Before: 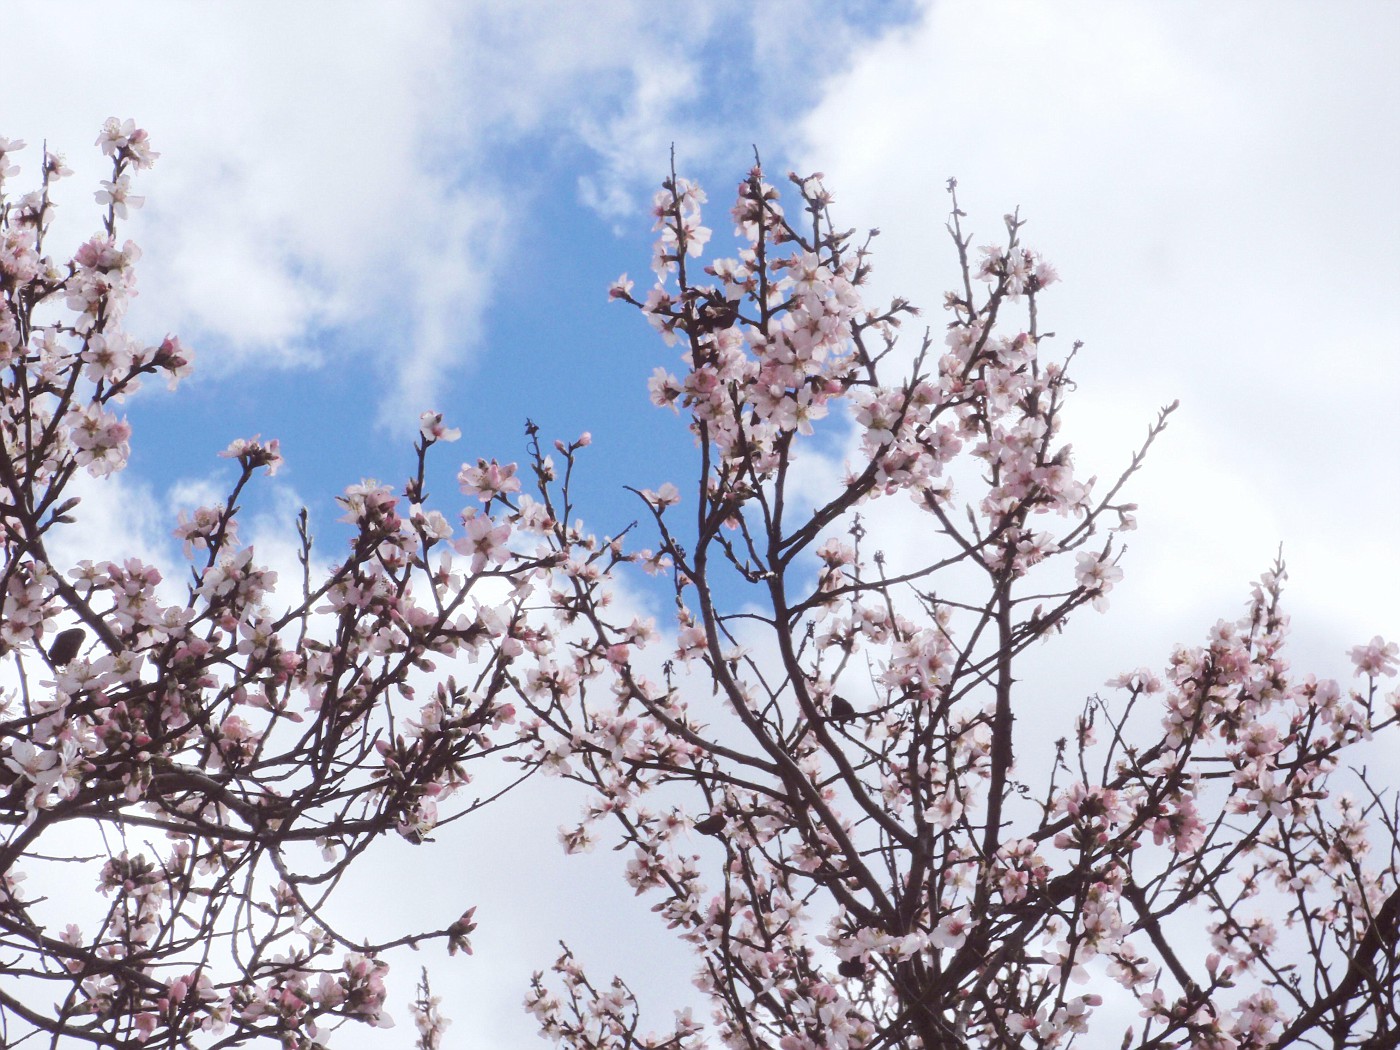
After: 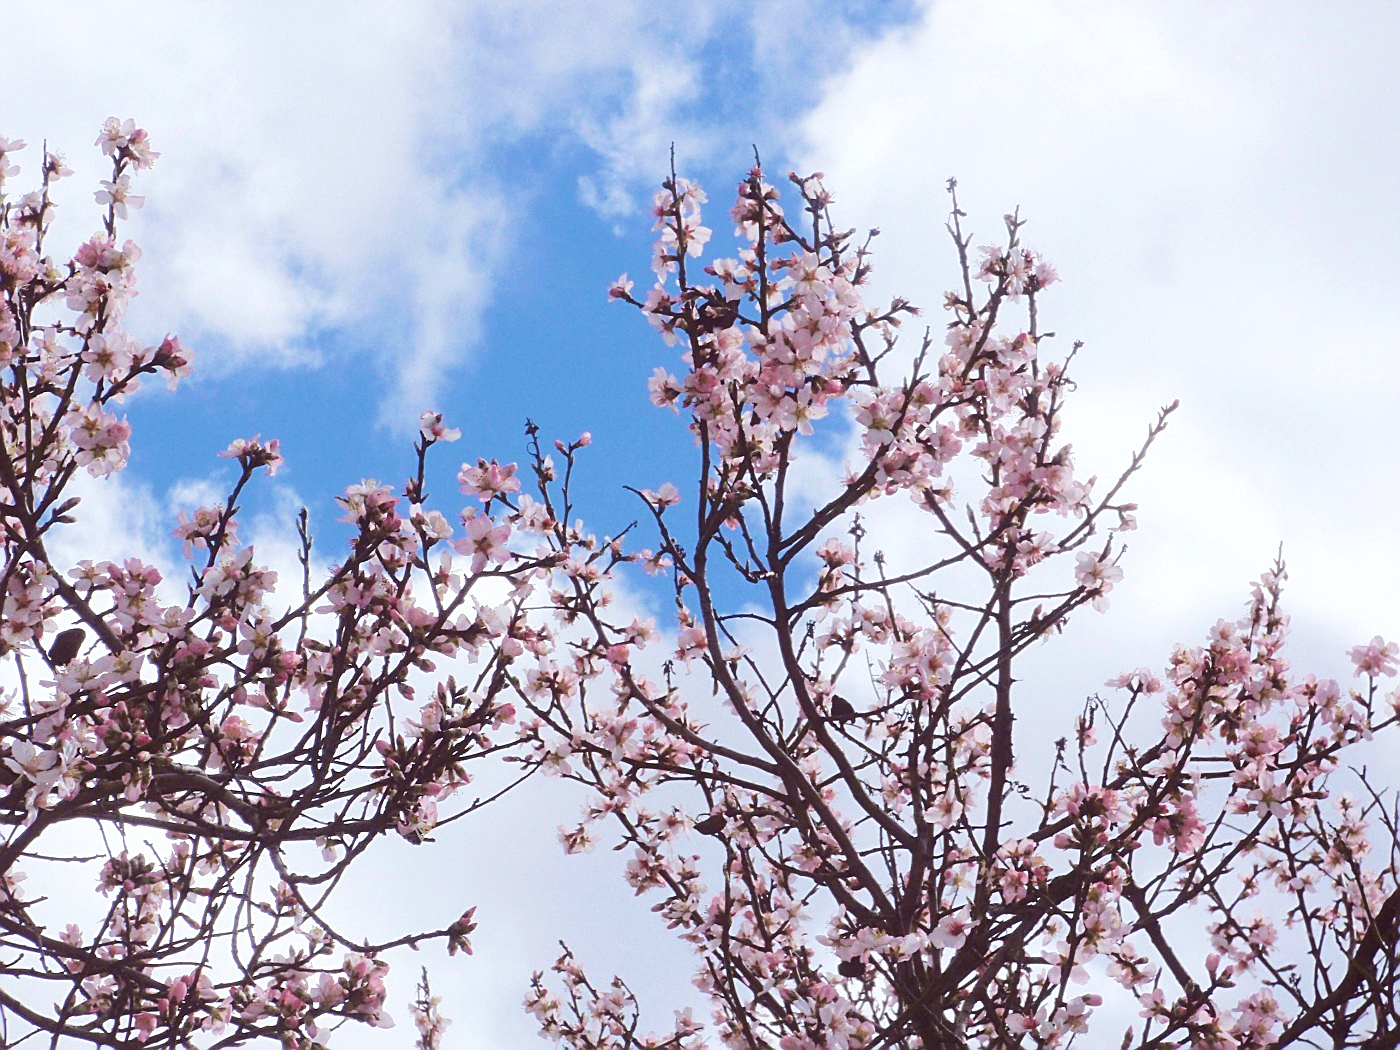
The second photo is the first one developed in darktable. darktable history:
velvia: strength 44.66%
sharpen: on, module defaults
